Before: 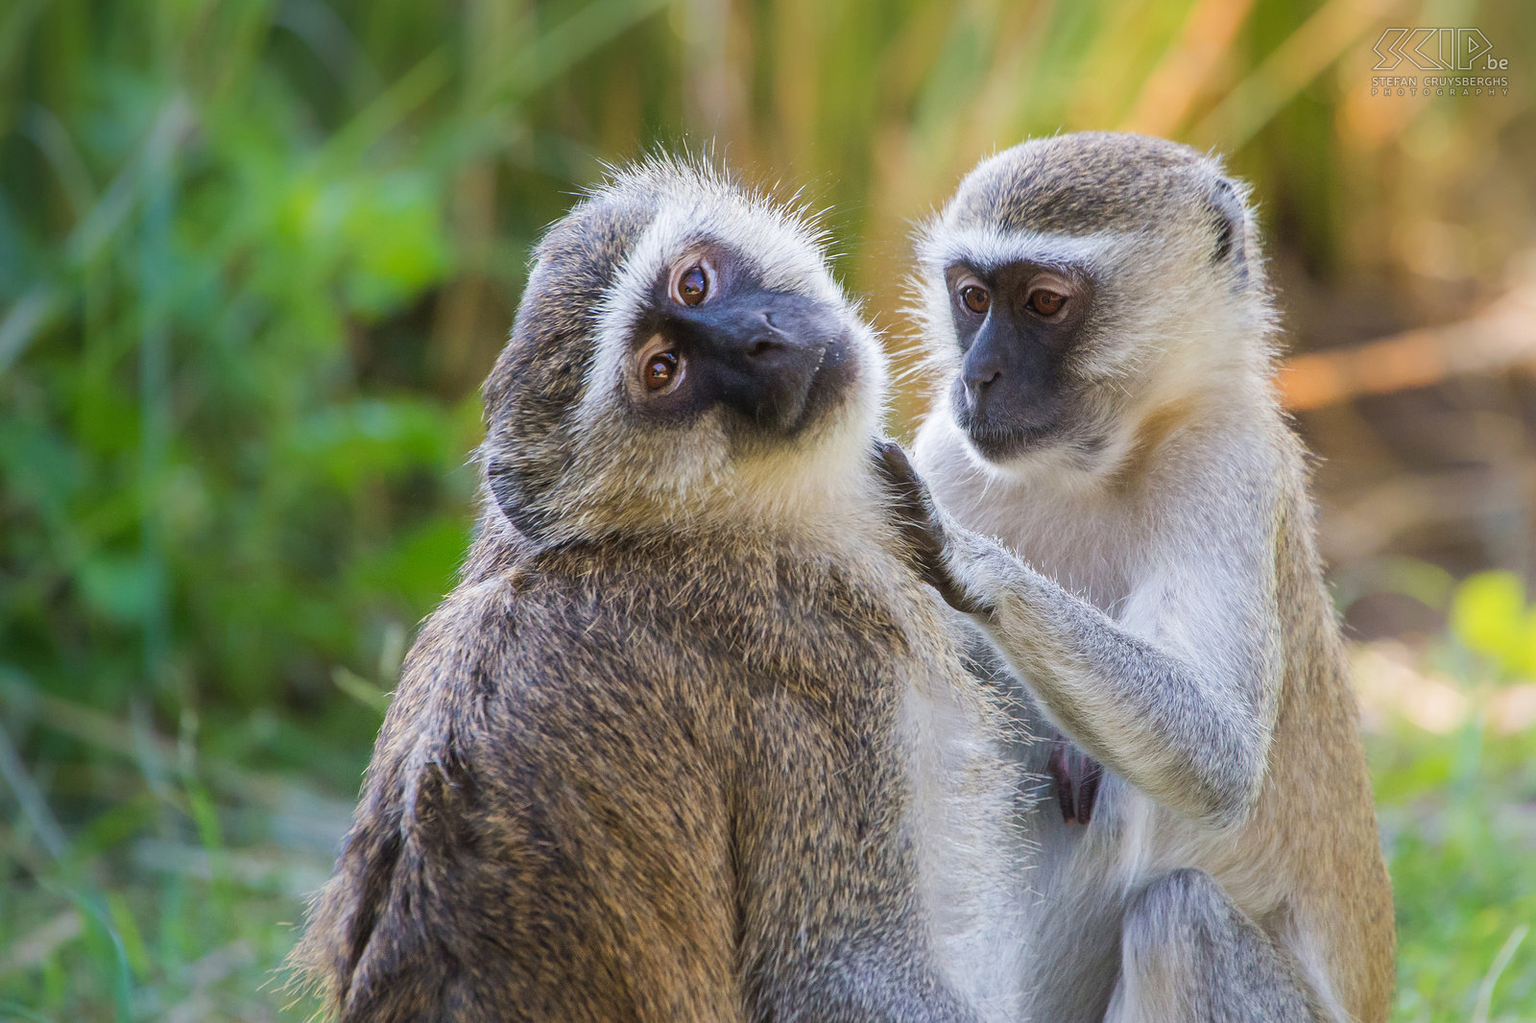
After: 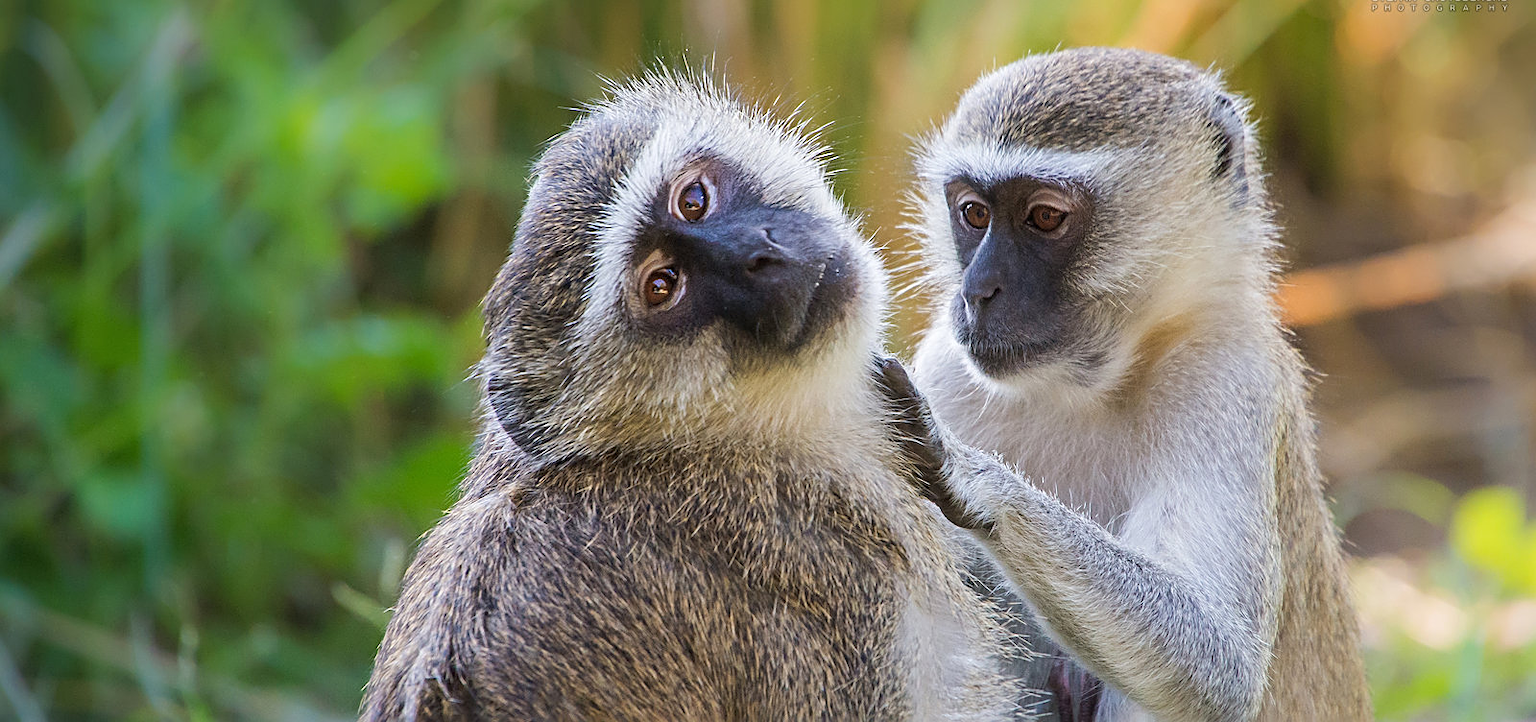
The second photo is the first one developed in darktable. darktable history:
crop and rotate: top 8.293%, bottom 20.996%
sharpen: radius 2.767
